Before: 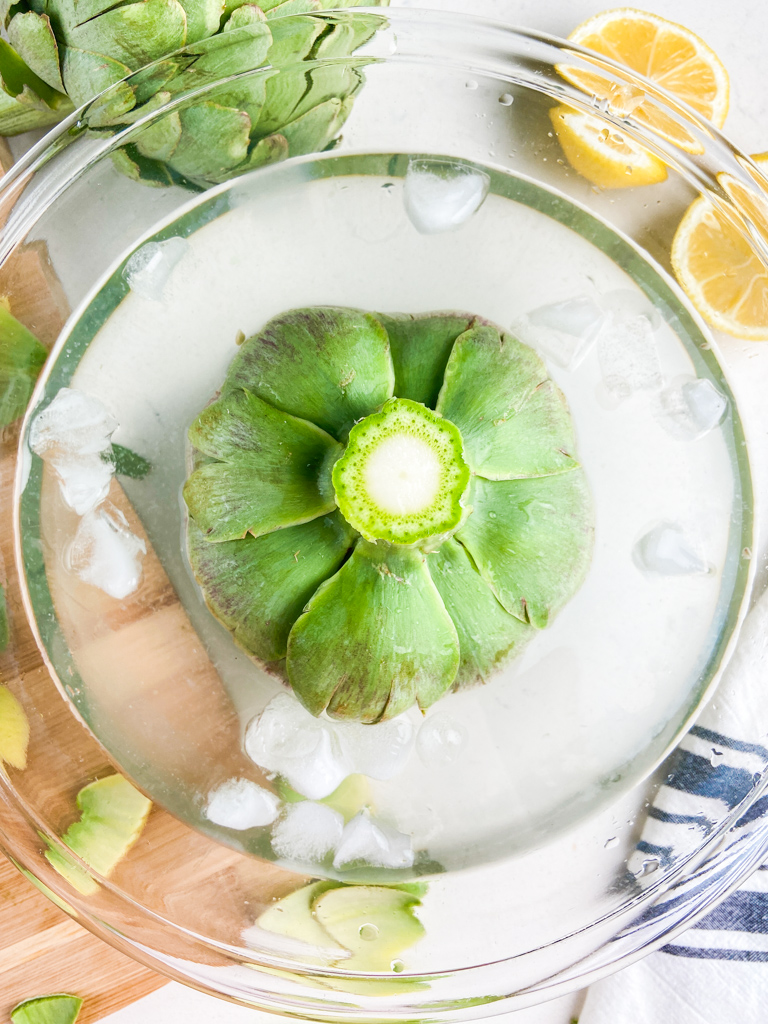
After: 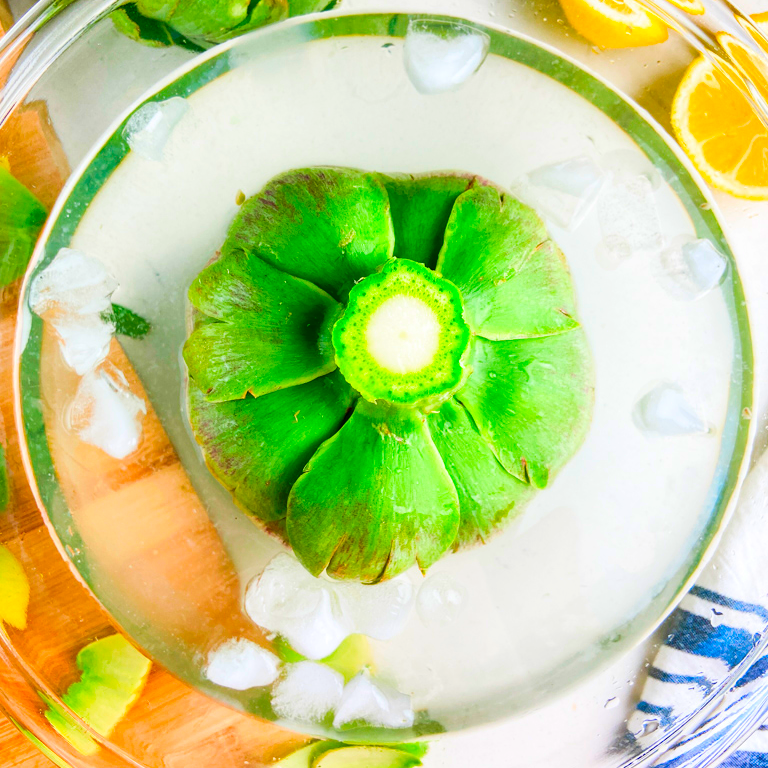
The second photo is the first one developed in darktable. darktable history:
contrast brightness saturation: contrast 0.097, brightness 0.035, saturation 0.095
tone equalizer: on, module defaults
crop: top 13.677%, bottom 11.239%
color correction: highlights b* -0.06, saturation 2.14
tone curve: curves: ch0 [(0, 0) (0.003, 0.004) (0.011, 0.005) (0.025, 0.014) (0.044, 0.037) (0.069, 0.059) (0.1, 0.096) (0.136, 0.116) (0.177, 0.133) (0.224, 0.177) (0.277, 0.255) (0.335, 0.319) (0.399, 0.385) (0.468, 0.457) (0.543, 0.545) (0.623, 0.621) (0.709, 0.705) (0.801, 0.801) (0.898, 0.901) (1, 1)], color space Lab, independent channels, preserve colors none
